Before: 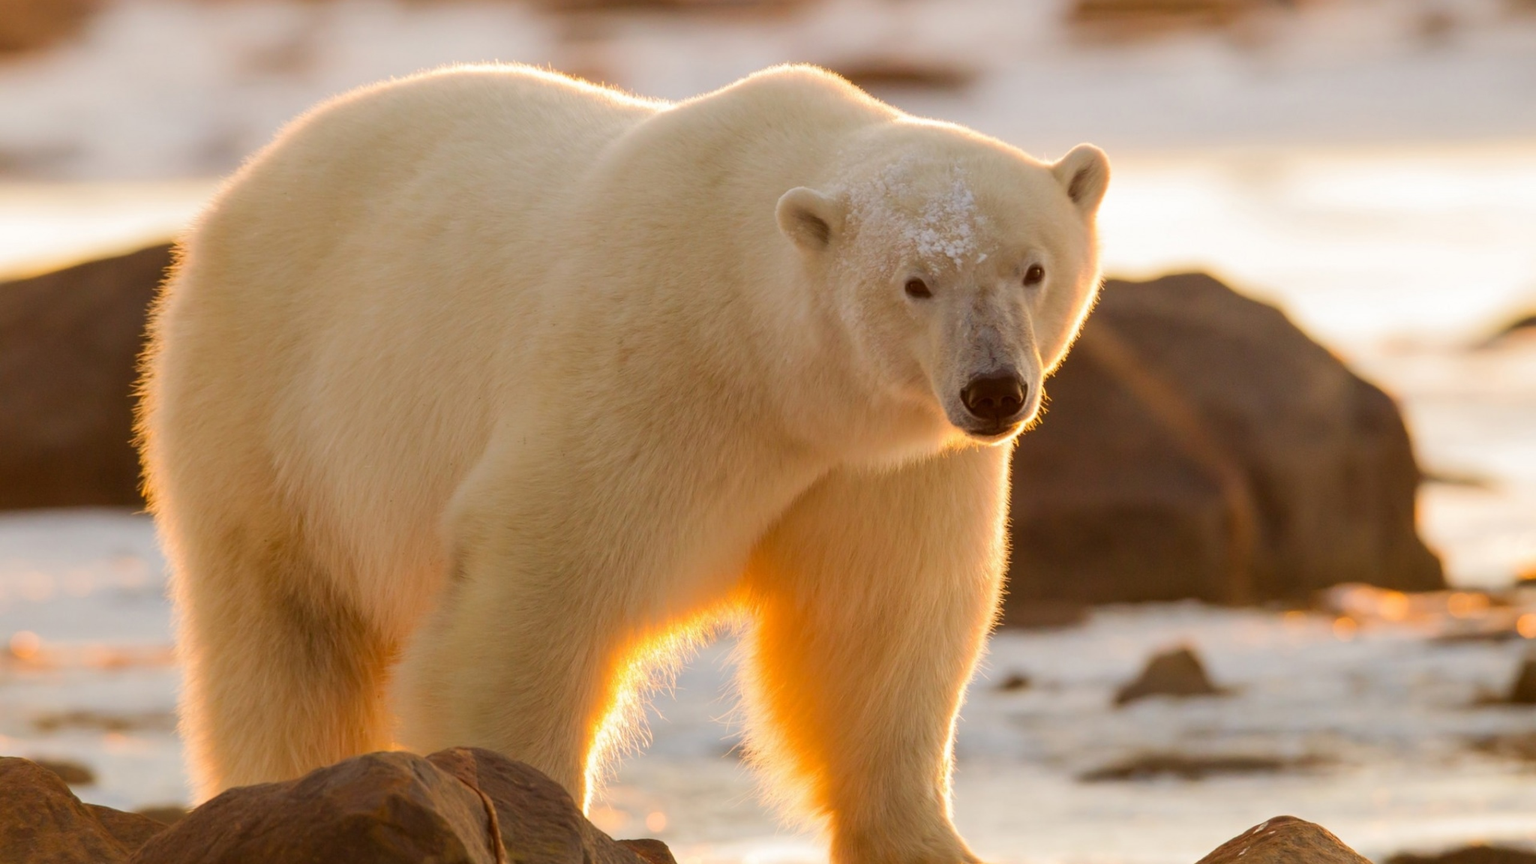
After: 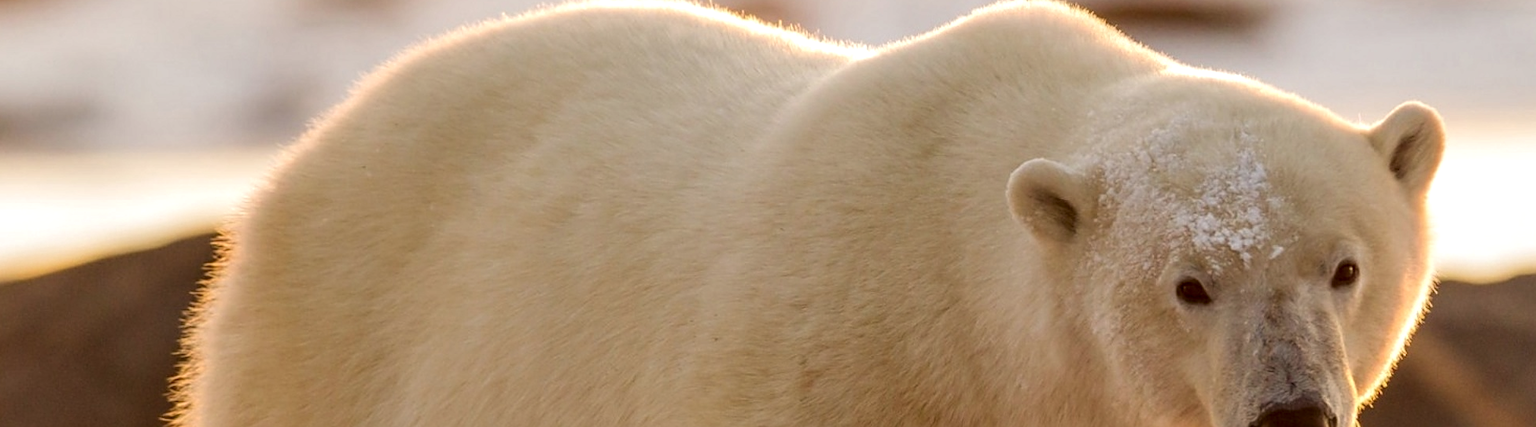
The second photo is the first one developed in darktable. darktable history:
sharpen: on, module defaults
local contrast: highlights 62%, detail 143%, midtone range 0.426
color correction: highlights b* -0.009
crop: left 0.514%, top 7.651%, right 23.163%, bottom 54.599%
contrast brightness saturation: saturation -0.05
